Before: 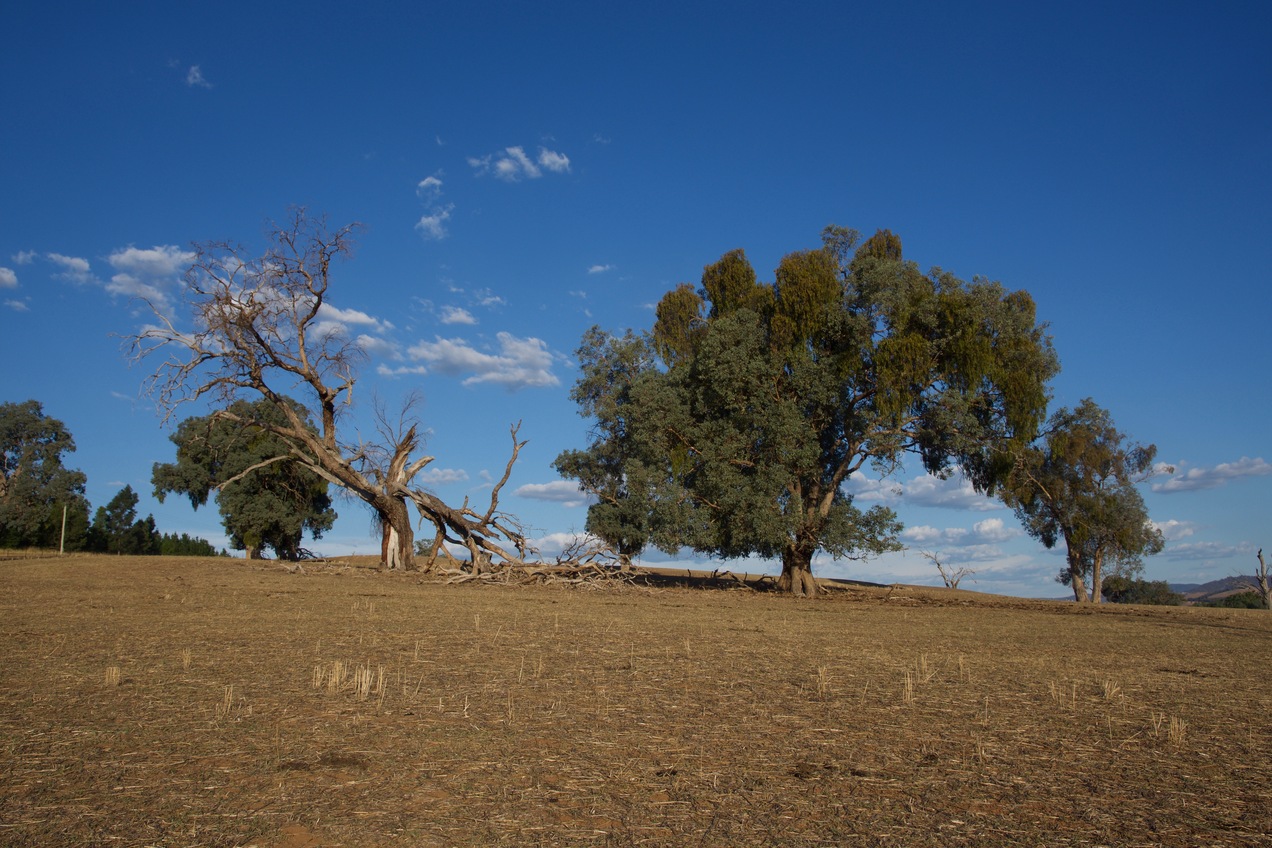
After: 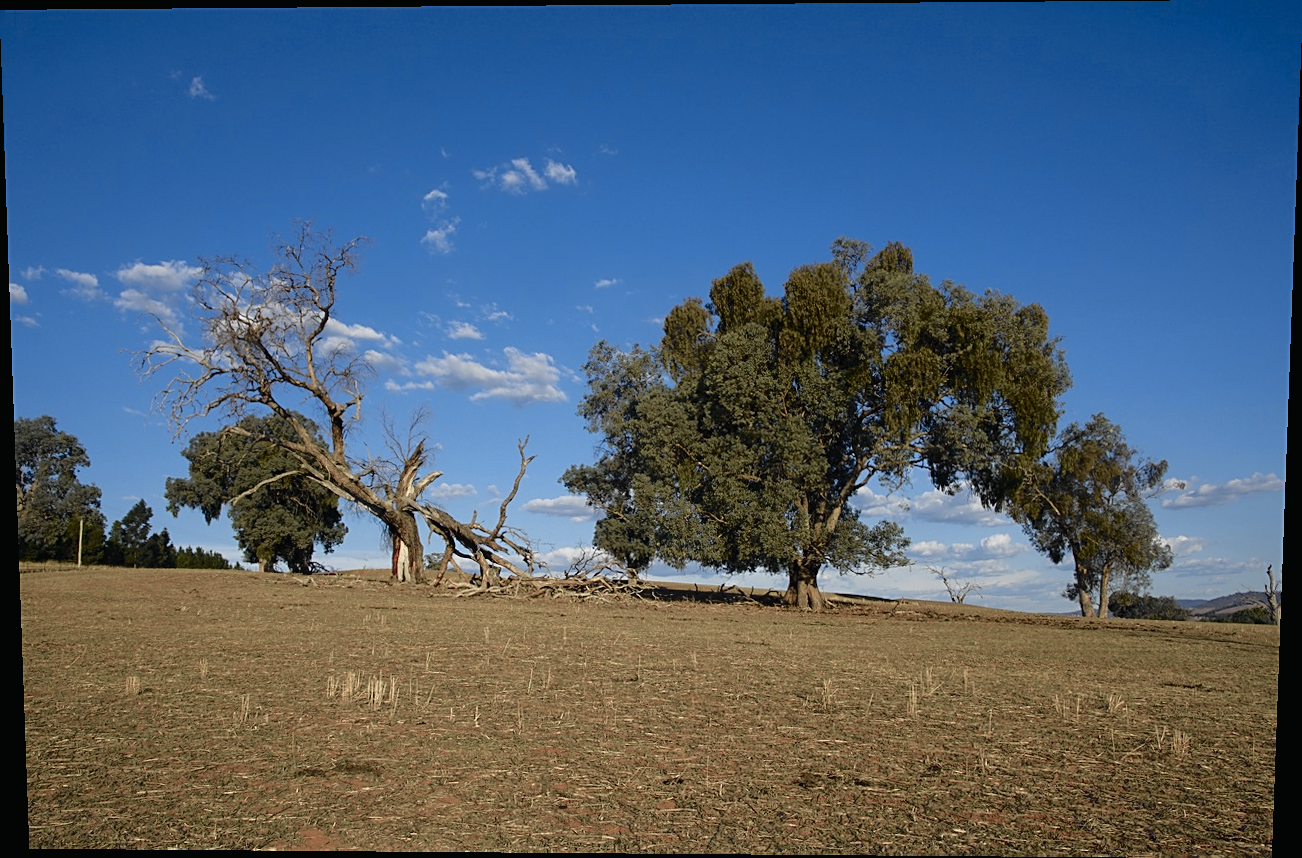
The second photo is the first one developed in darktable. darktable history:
sharpen: on, module defaults
tone curve: curves: ch0 [(0, 0.009) (0.105, 0.08) (0.195, 0.18) (0.283, 0.316) (0.384, 0.434) (0.485, 0.531) (0.638, 0.69) (0.81, 0.872) (1, 0.977)]; ch1 [(0, 0) (0.161, 0.092) (0.35, 0.33) (0.379, 0.401) (0.456, 0.469) (0.502, 0.5) (0.525, 0.514) (0.586, 0.617) (0.635, 0.655) (1, 1)]; ch2 [(0, 0) (0.371, 0.362) (0.437, 0.437) (0.48, 0.49) (0.53, 0.515) (0.56, 0.571) (0.622, 0.606) (1, 1)], color space Lab, independent channels, preserve colors none
rotate and perspective: lens shift (vertical) 0.048, lens shift (horizontal) -0.024, automatic cropping off
